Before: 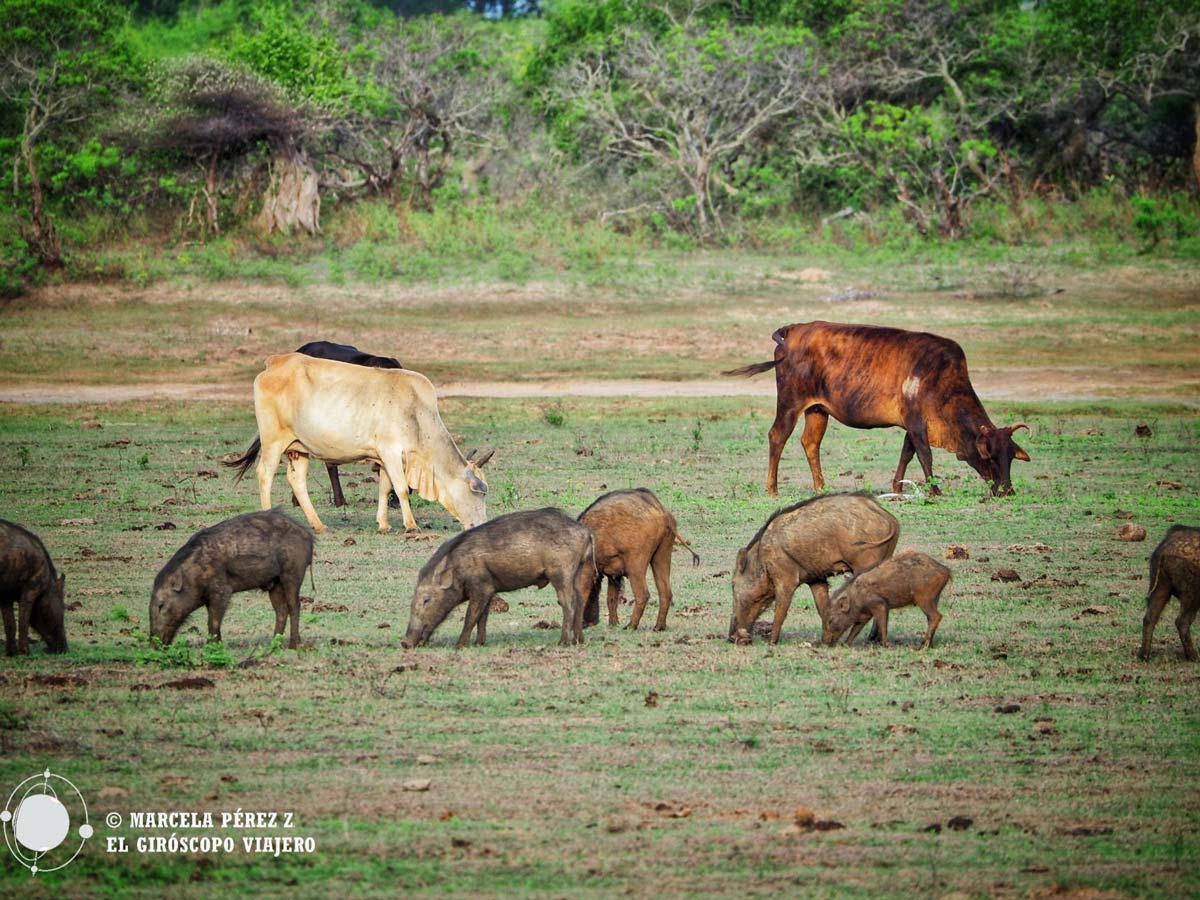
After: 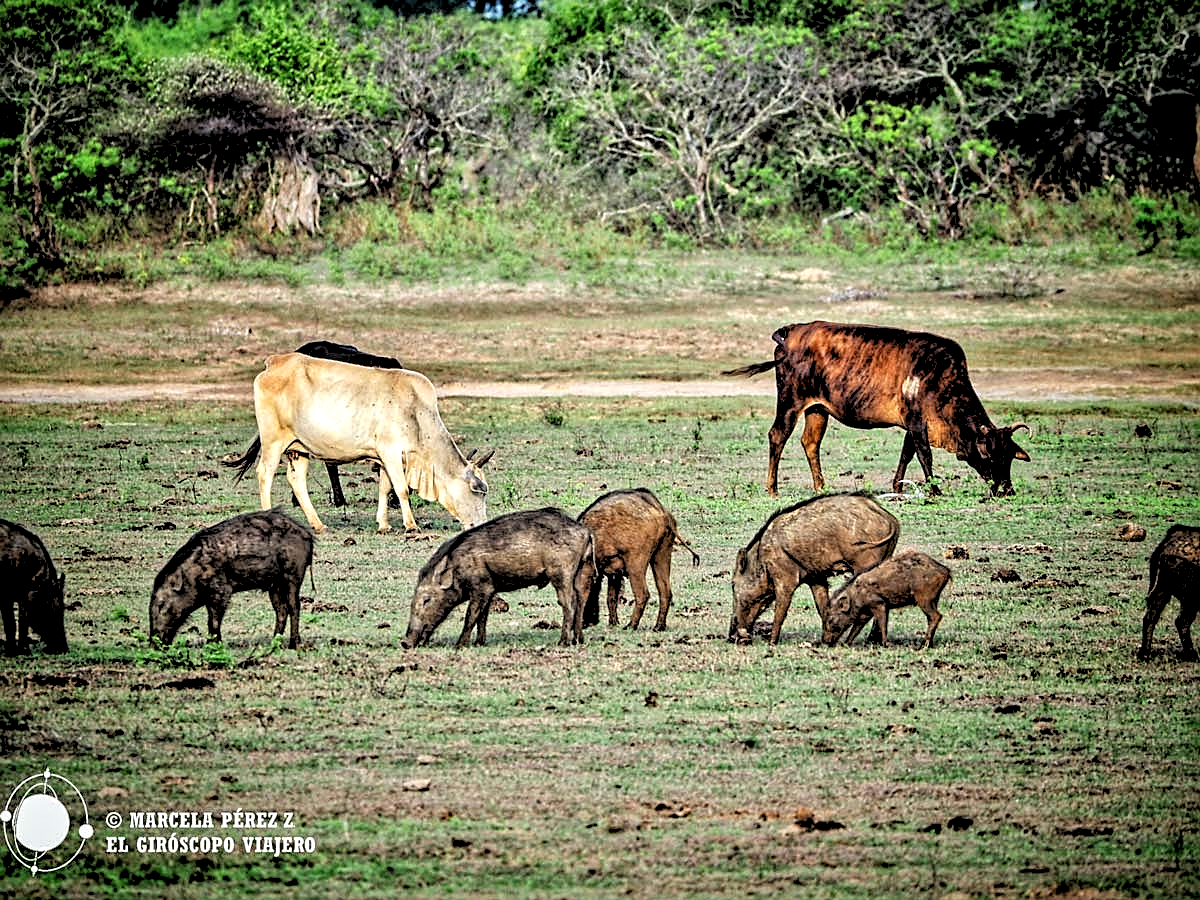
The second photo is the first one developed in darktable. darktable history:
local contrast: highlights 83%, shadows 81%
sharpen: radius 1.864, amount 0.398, threshold 1.271
contrast equalizer: octaves 7, y [[0.502, 0.517, 0.543, 0.576, 0.611, 0.631], [0.5 ×6], [0.5 ×6], [0 ×6], [0 ×6]]
rgb levels: levels [[0.029, 0.461, 0.922], [0, 0.5, 1], [0, 0.5, 1]]
